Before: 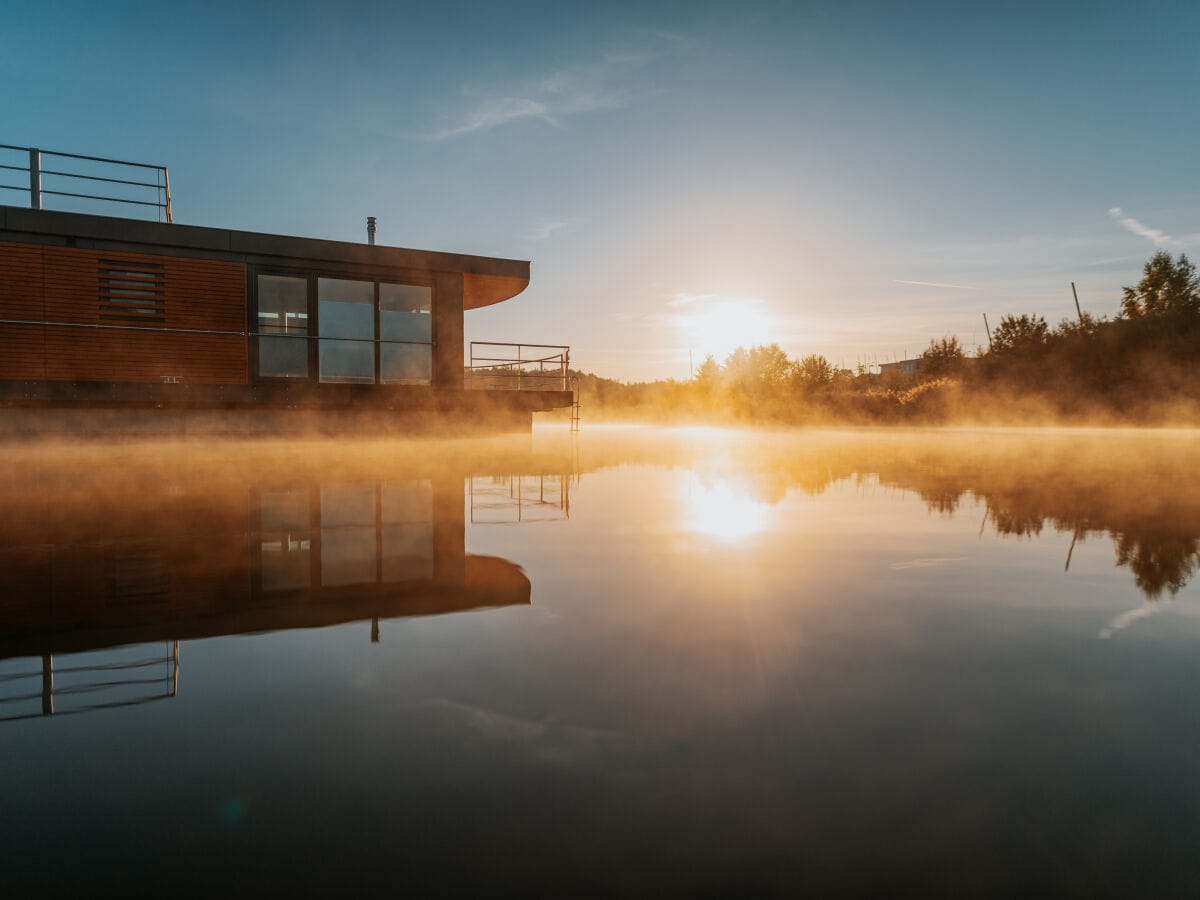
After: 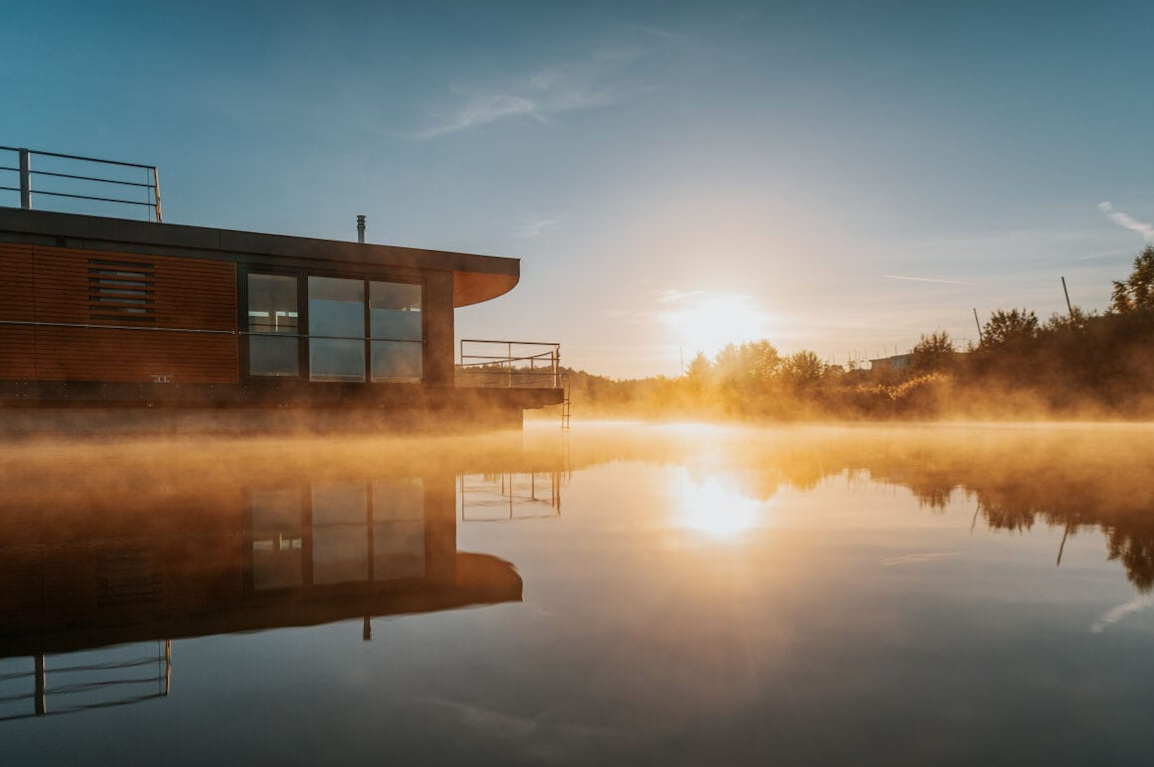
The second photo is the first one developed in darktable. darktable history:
crop and rotate: angle 0.315°, left 0.439%, right 2.651%, bottom 14.149%
